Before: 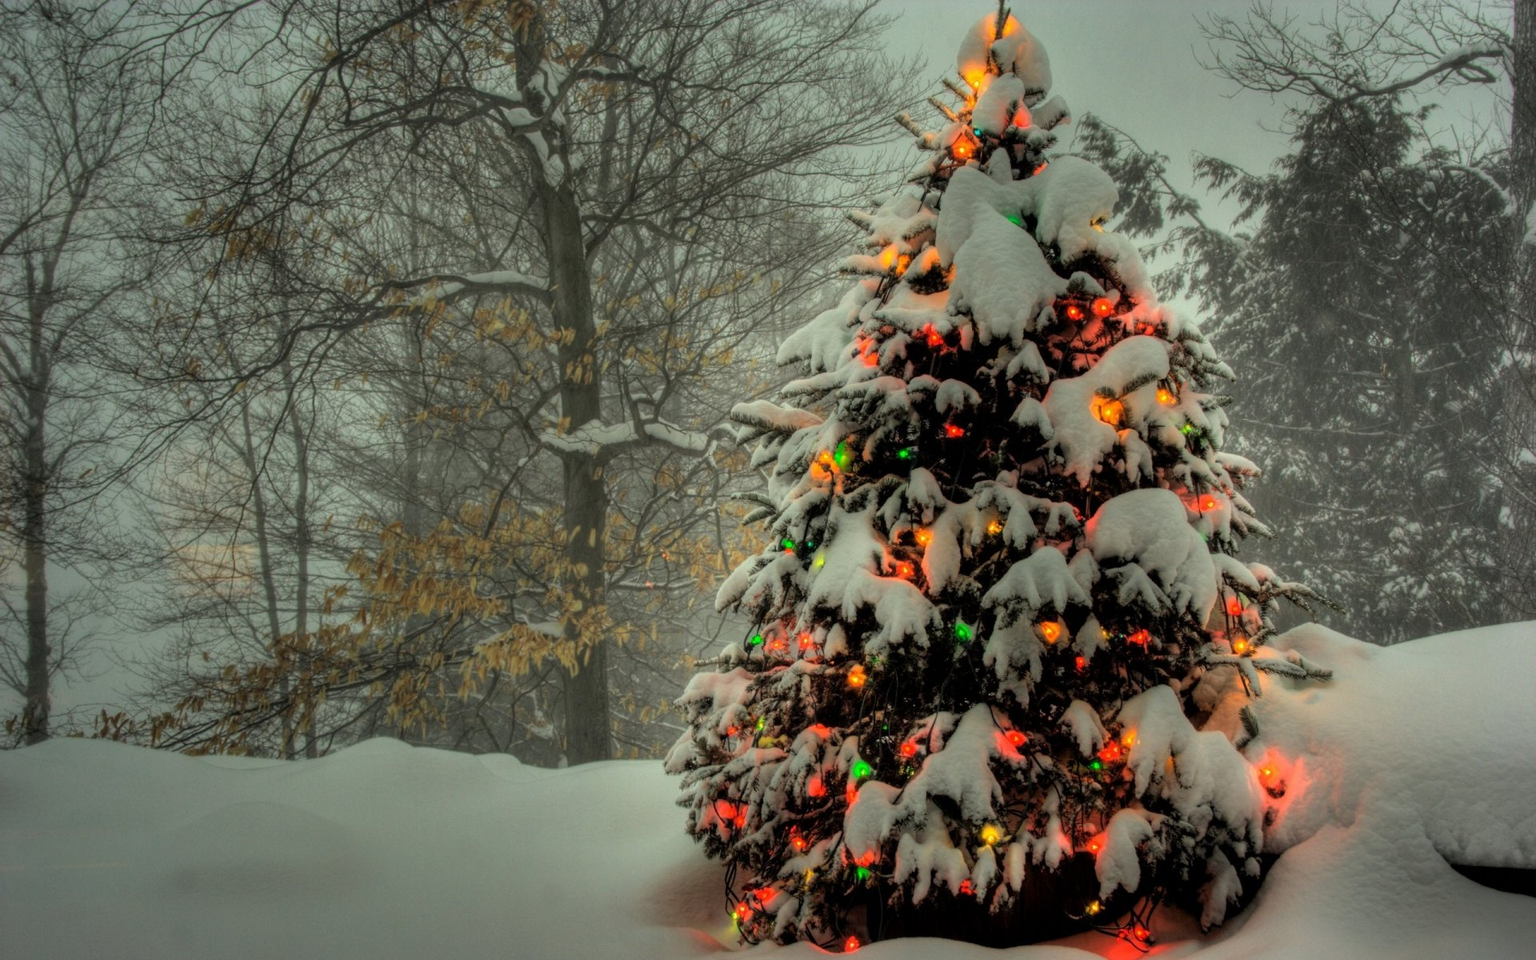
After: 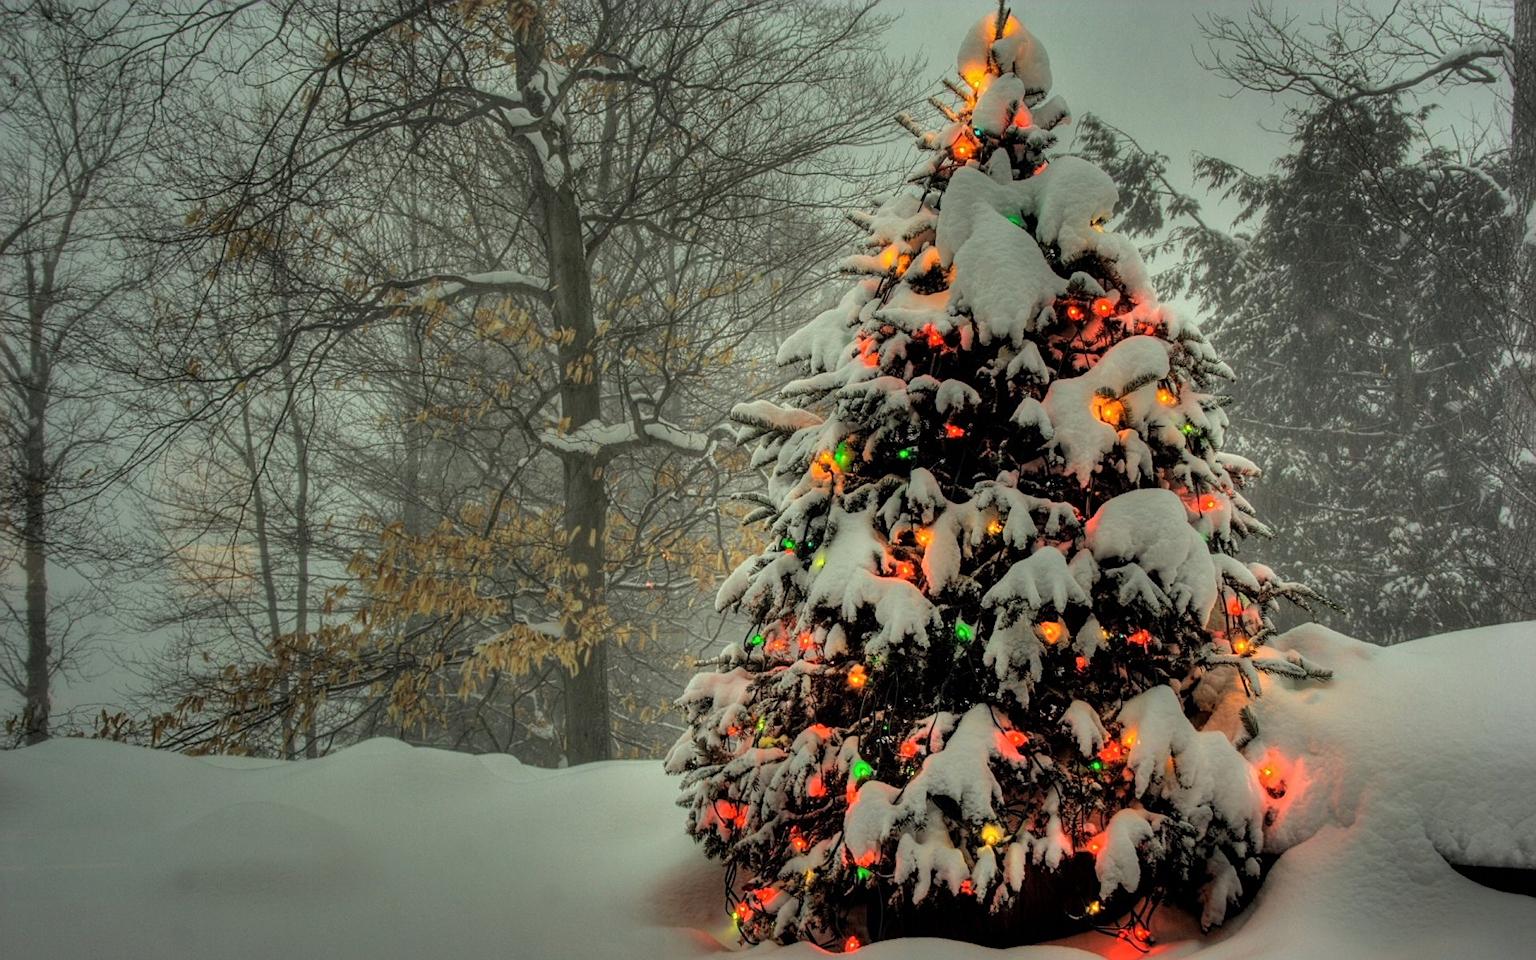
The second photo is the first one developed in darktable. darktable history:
shadows and highlights: highlights color adjustment 31.58%, soften with gaussian
sharpen: on, module defaults
